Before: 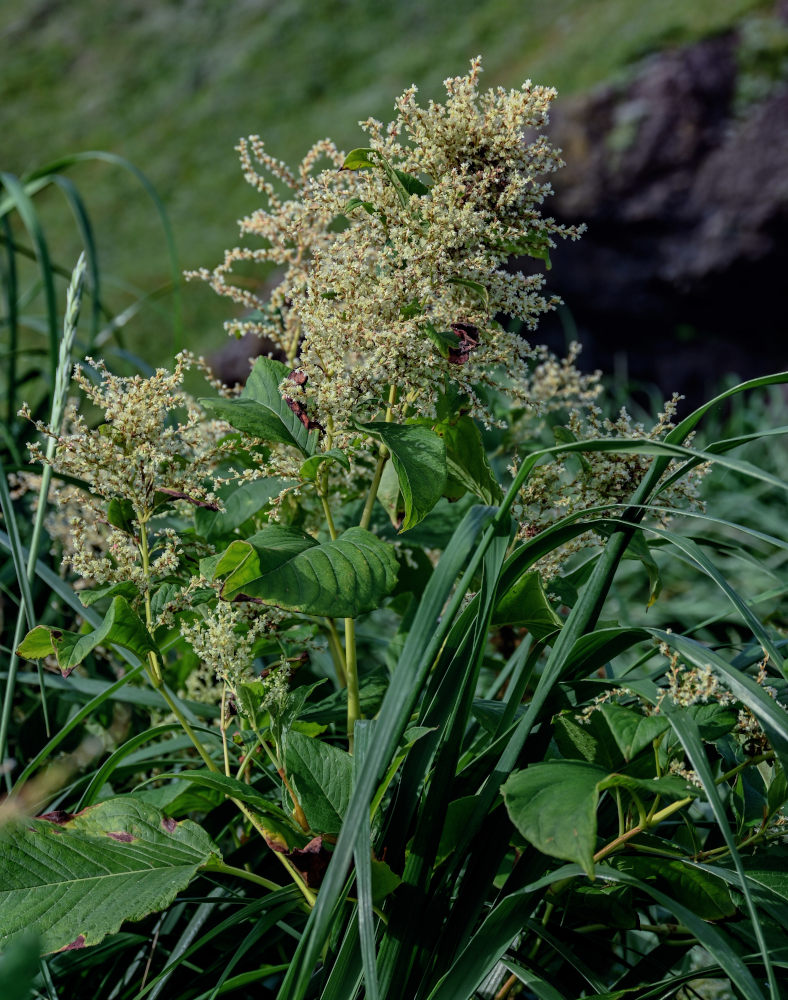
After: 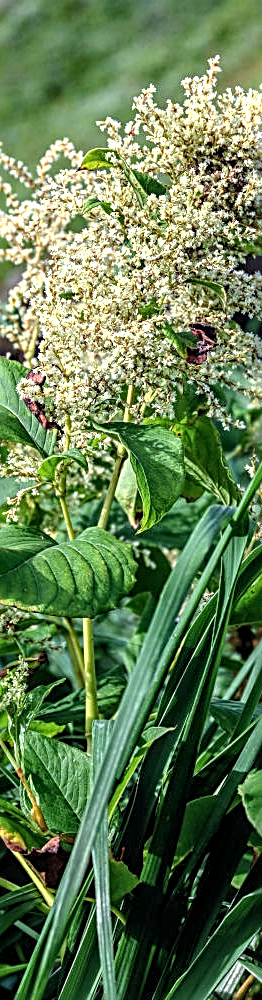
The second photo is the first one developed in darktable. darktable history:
exposure: black level correction 0, exposure 1.198 EV, compensate exposure bias true, compensate highlight preservation false
crop: left 33.36%, right 33.36%
local contrast: detail 130%
sharpen: radius 2.584, amount 0.688
